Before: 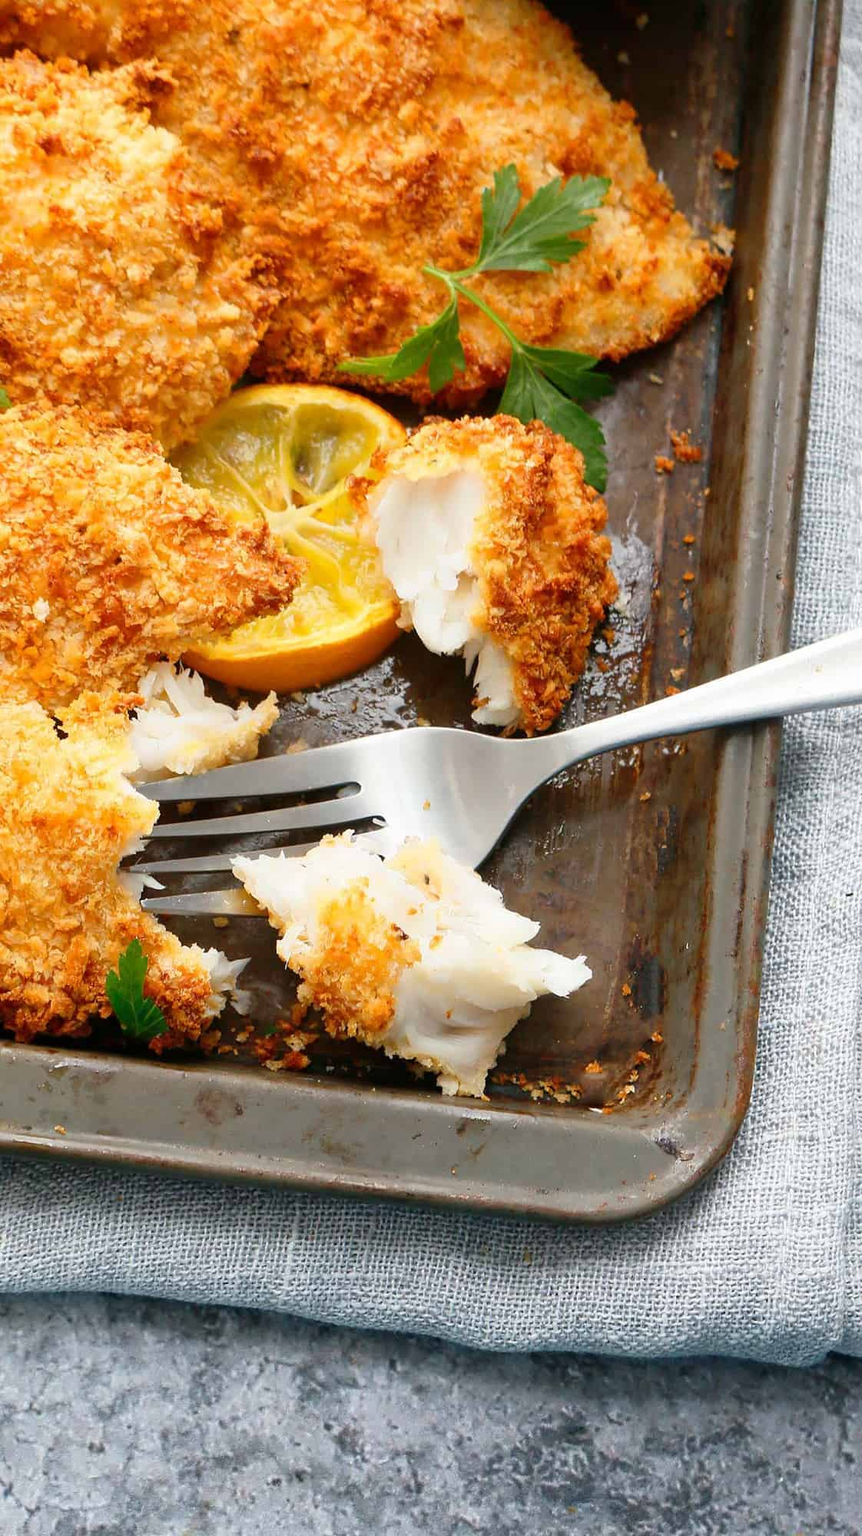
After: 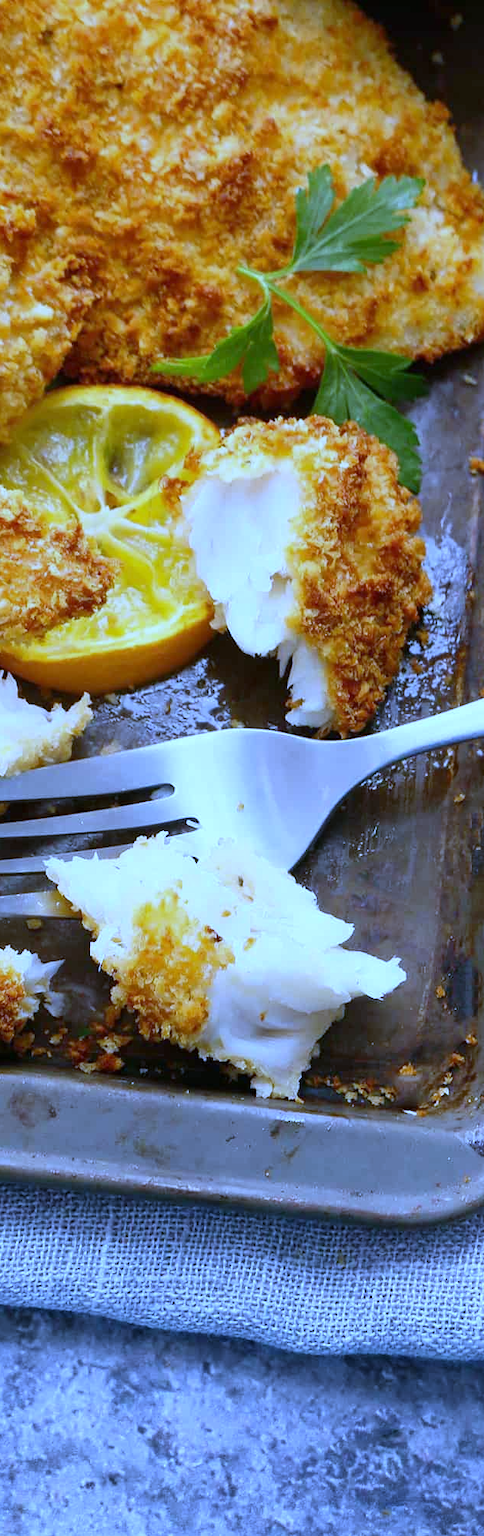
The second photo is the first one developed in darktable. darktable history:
white balance: red 0.766, blue 1.537
crop: left 21.674%, right 22.086%
